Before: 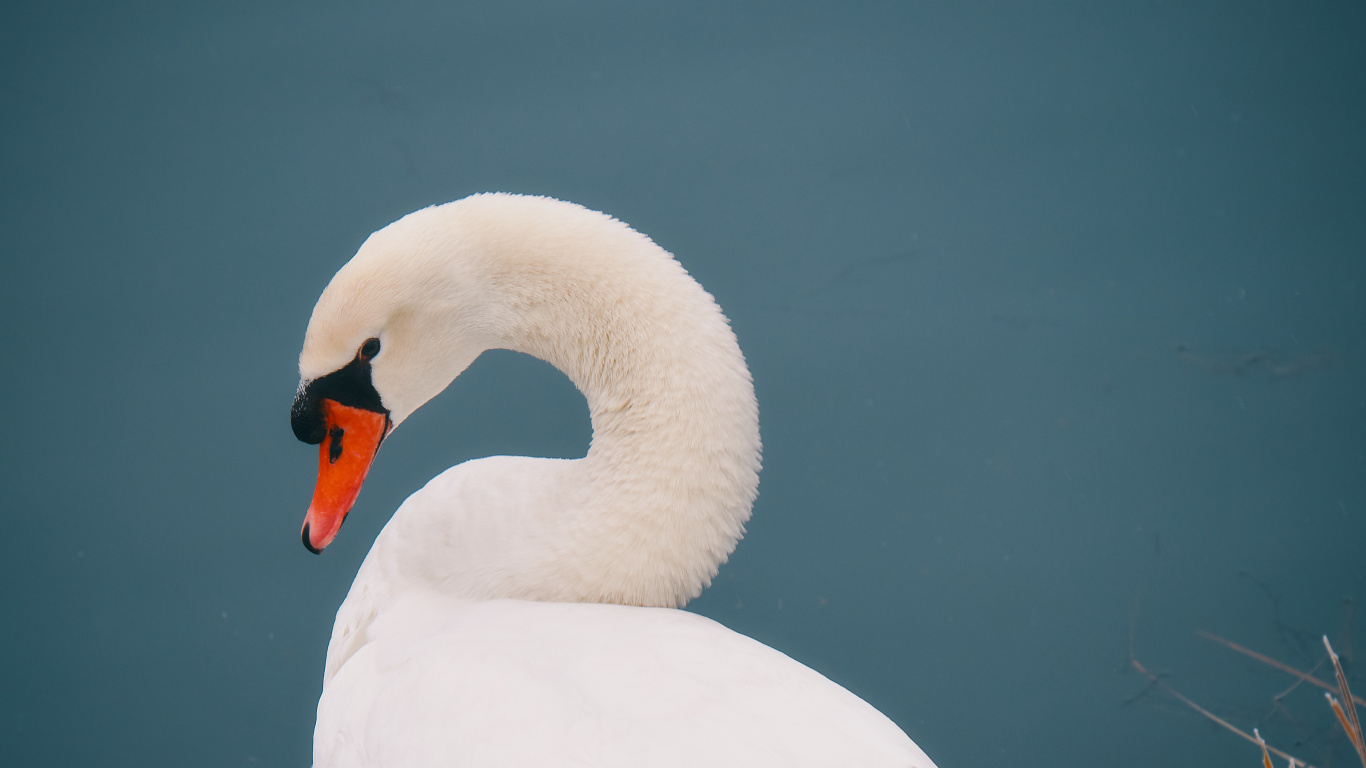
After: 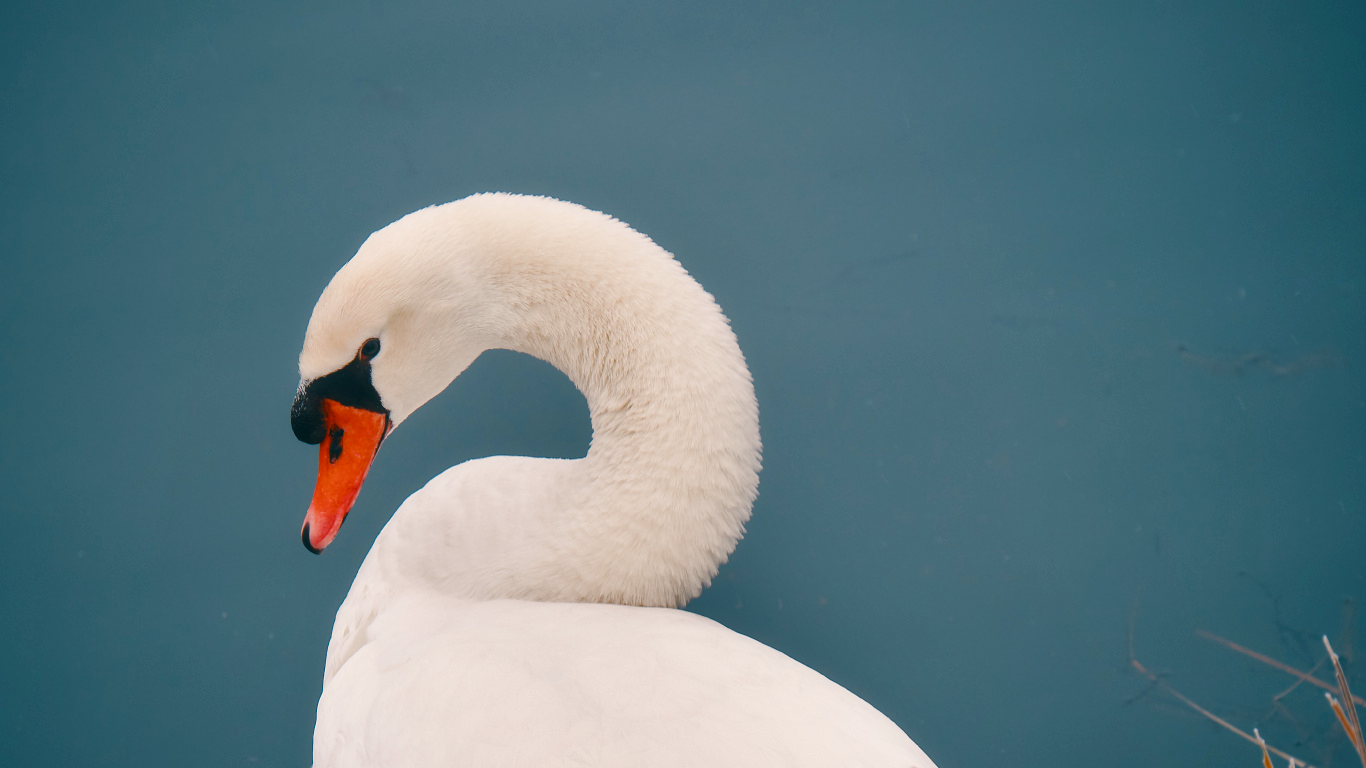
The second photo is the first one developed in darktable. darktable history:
color balance rgb: highlights gain › chroma 2.067%, highlights gain › hue 66.8°, perceptual saturation grading › global saturation 20%, perceptual saturation grading › highlights -50.1%, perceptual saturation grading › shadows 30.709%, global vibrance 7.805%
shadows and highlights: radius 168.42, shadows 26.65, white point adjustment 2.98, highlights -68.58, highlights color adjustment 89.17%, soften with gaussian
